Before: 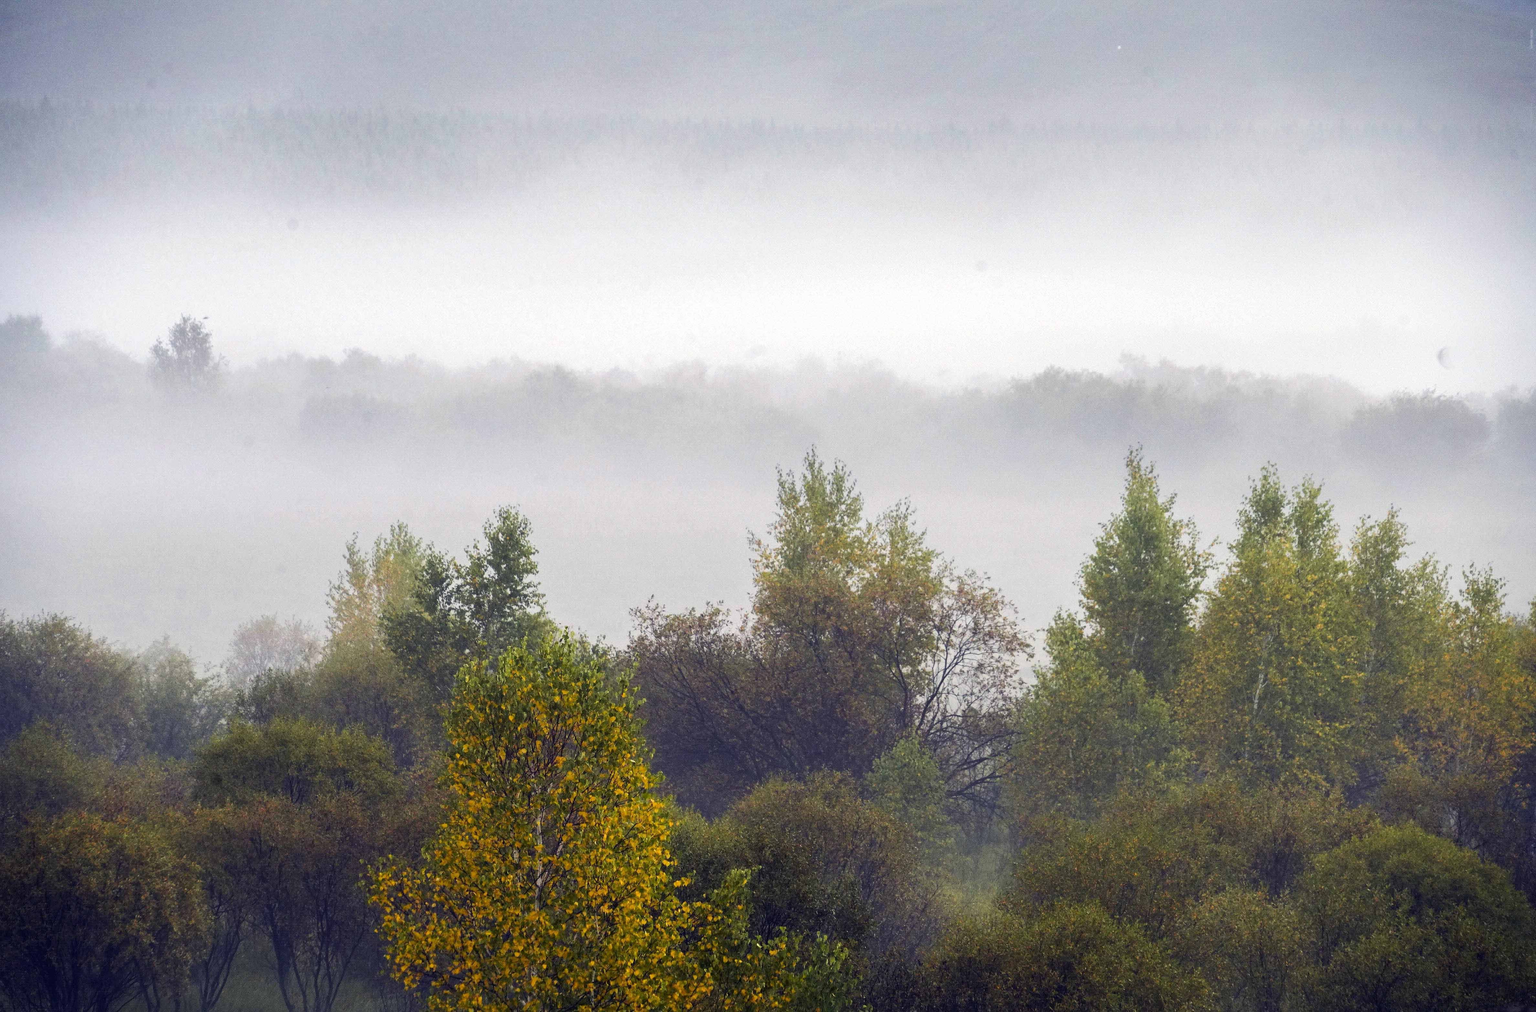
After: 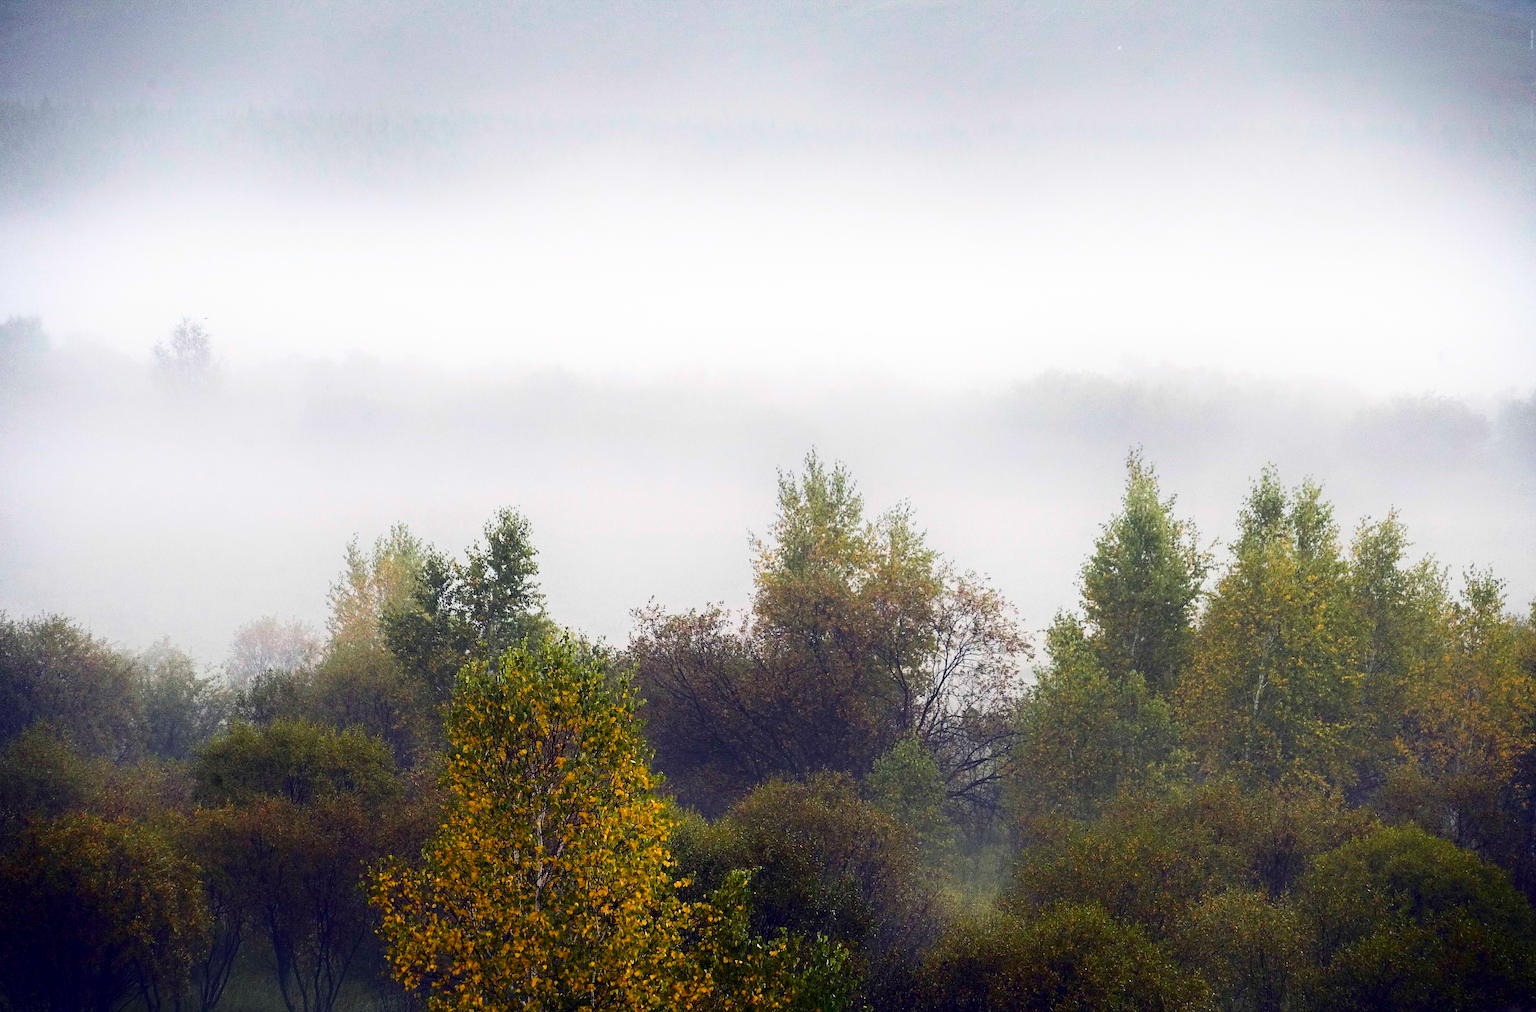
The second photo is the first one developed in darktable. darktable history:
sharpen: on, module defaults
color balance: contrast -0.5%
white balance: emerald 1
shadows and highlights: shadows -62.32, white point adjustment -5.22, highlights 61.59
